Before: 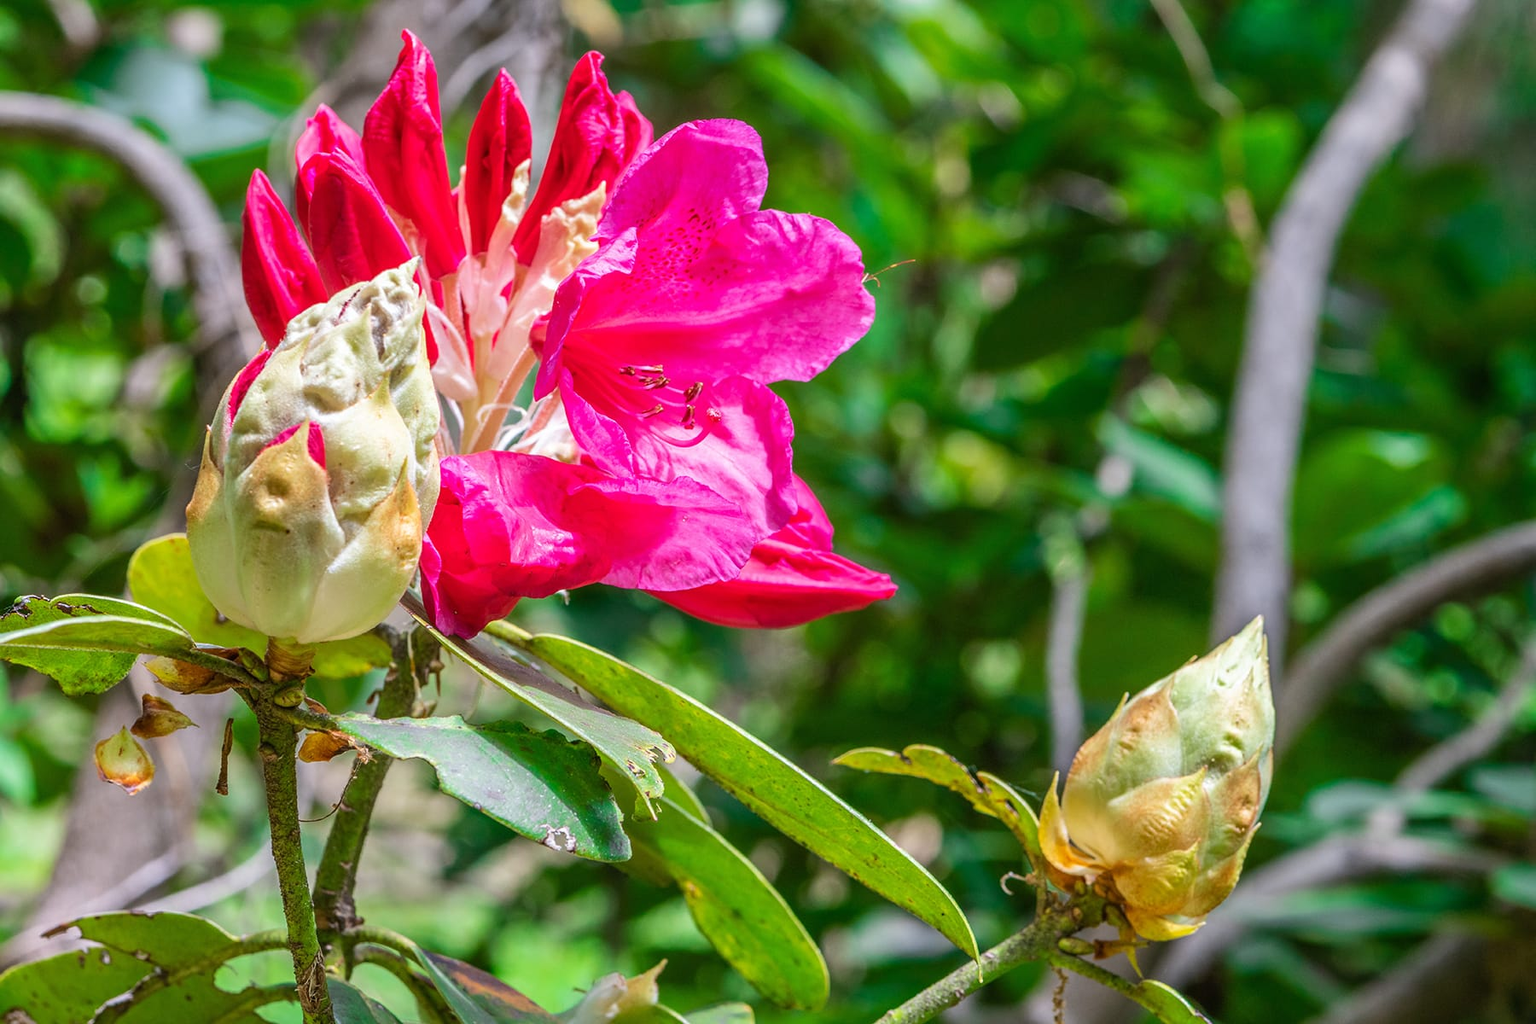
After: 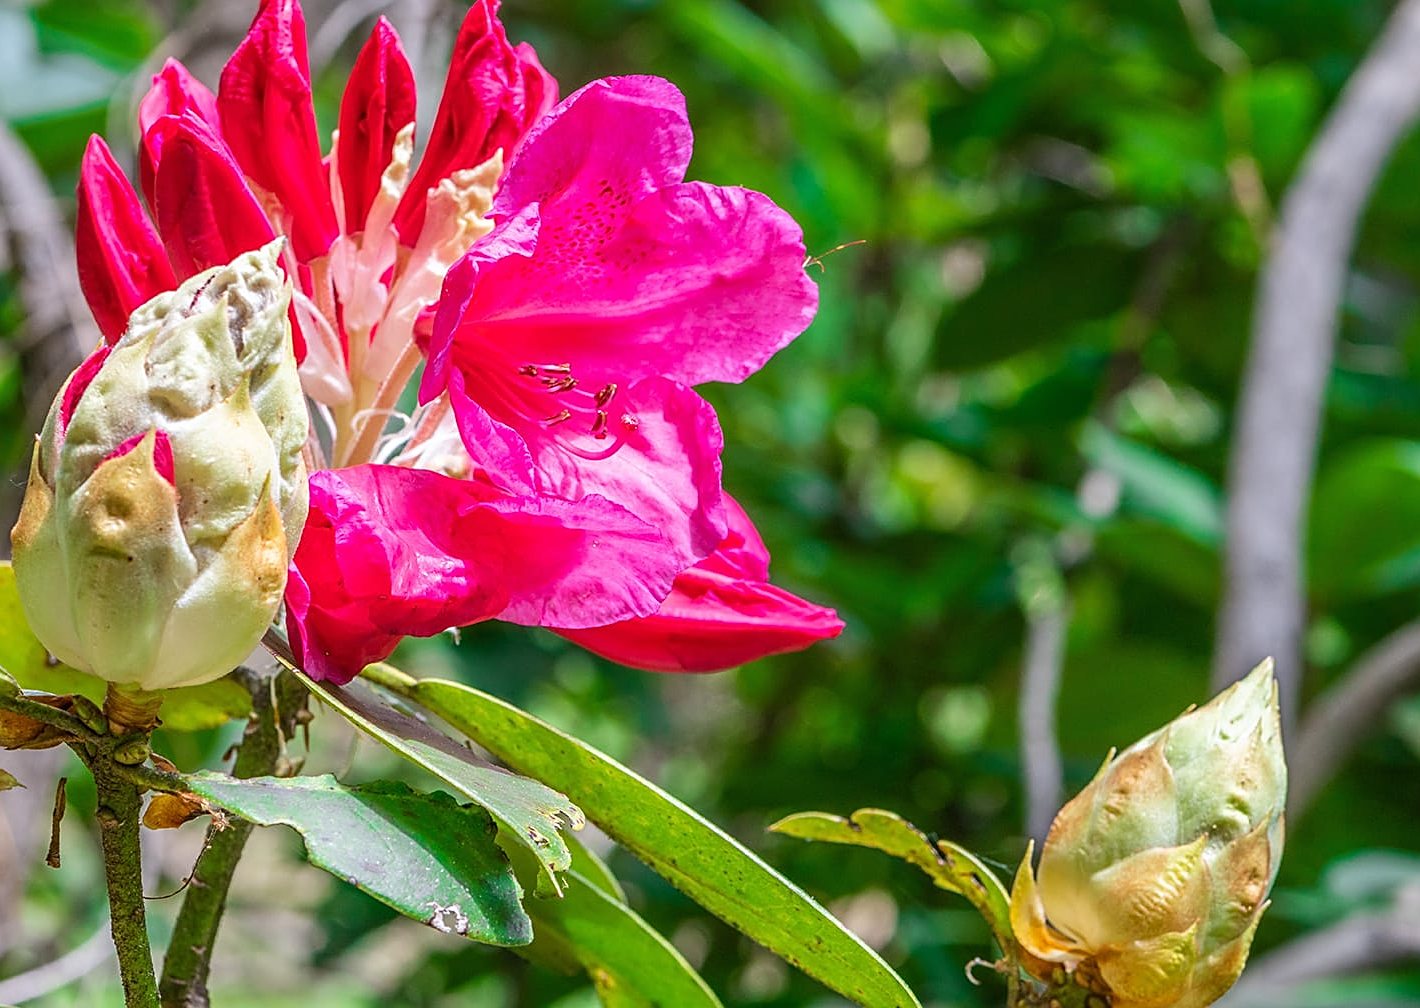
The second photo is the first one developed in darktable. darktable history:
crop: left 11.512%, top 5.388%, right 9.588%, bottom 10.597%
sharpen: on, module defaults
